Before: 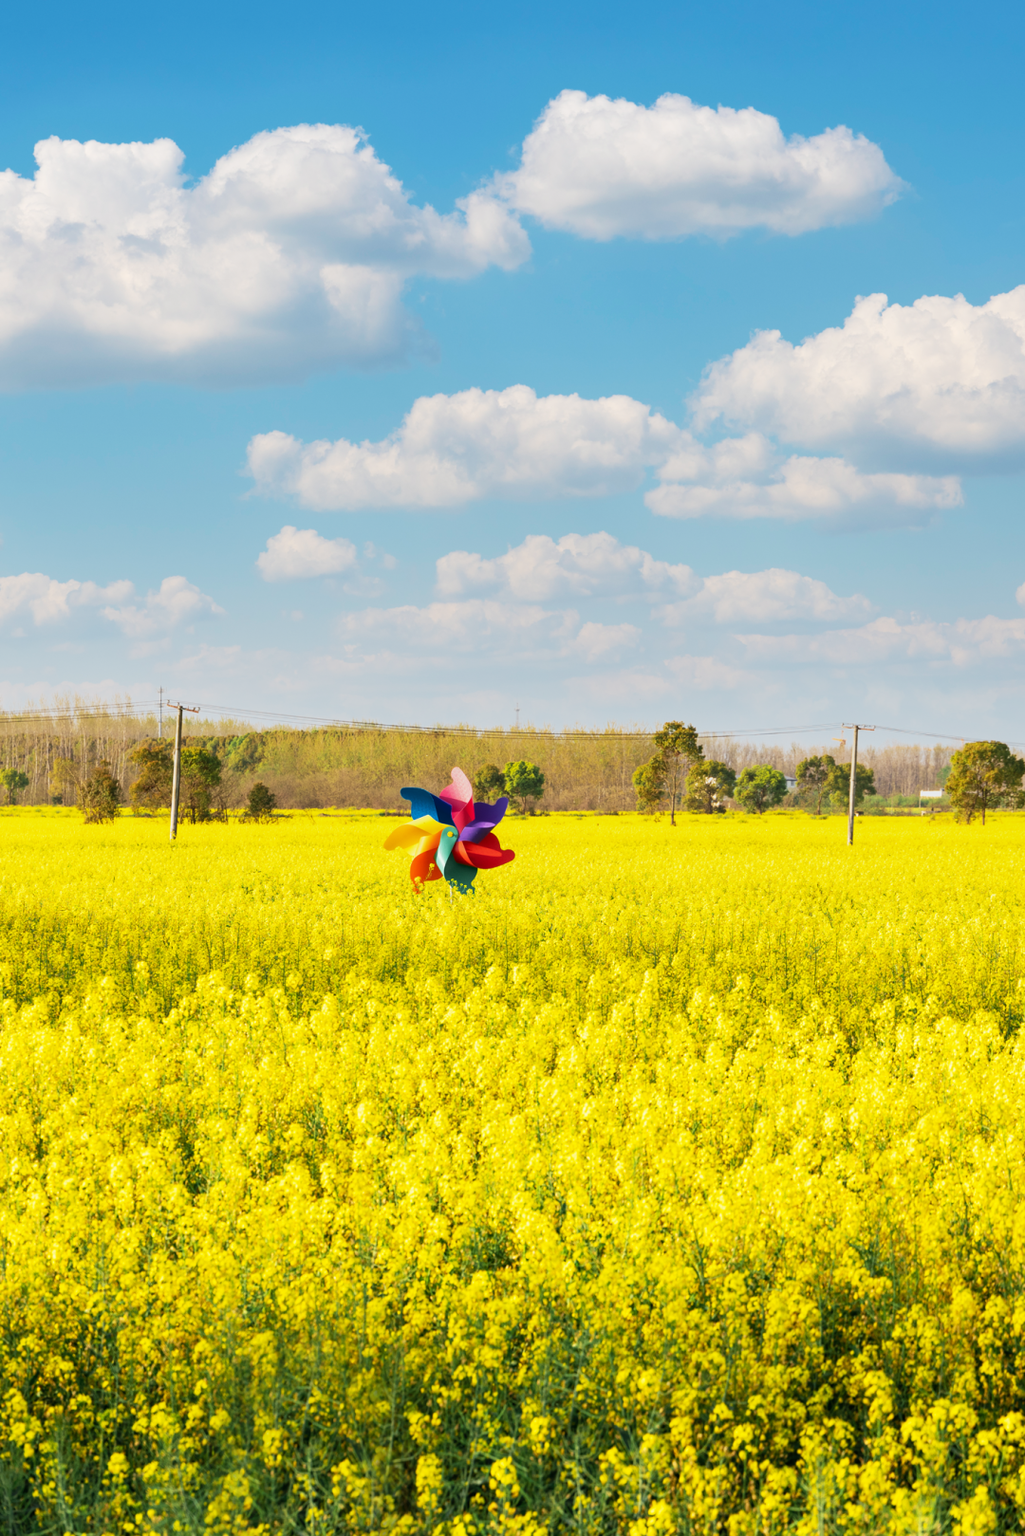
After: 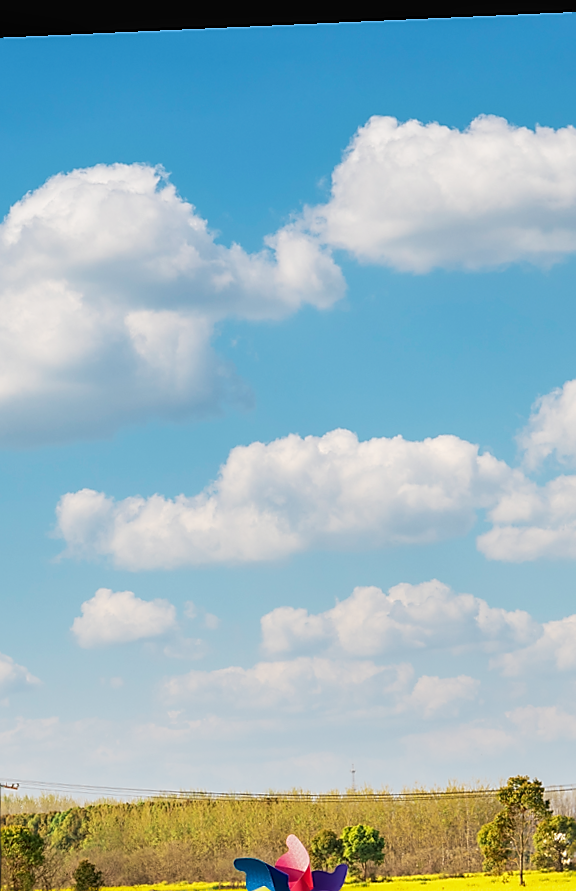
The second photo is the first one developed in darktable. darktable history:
sharpen: radius 1.4, amount 1.25, threshold 0.7
rotate and perspective: rotation -2.56°, automatic cropping off
local contrast: on, module defaults
exposure: compensate highlight preservation false
crop: left 19.556%, right 30.401%, bottom 46.458%
